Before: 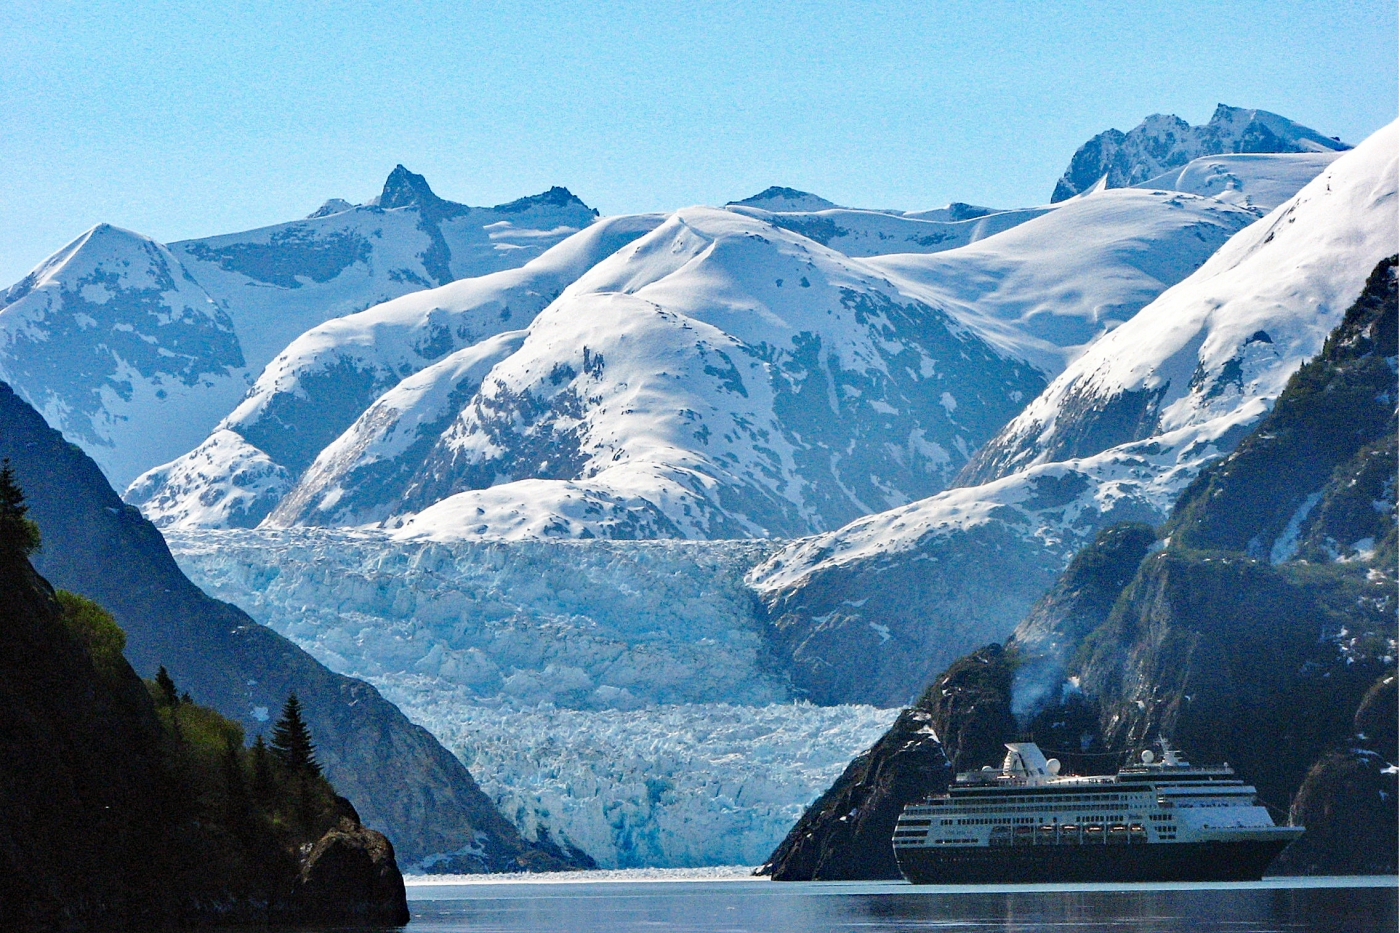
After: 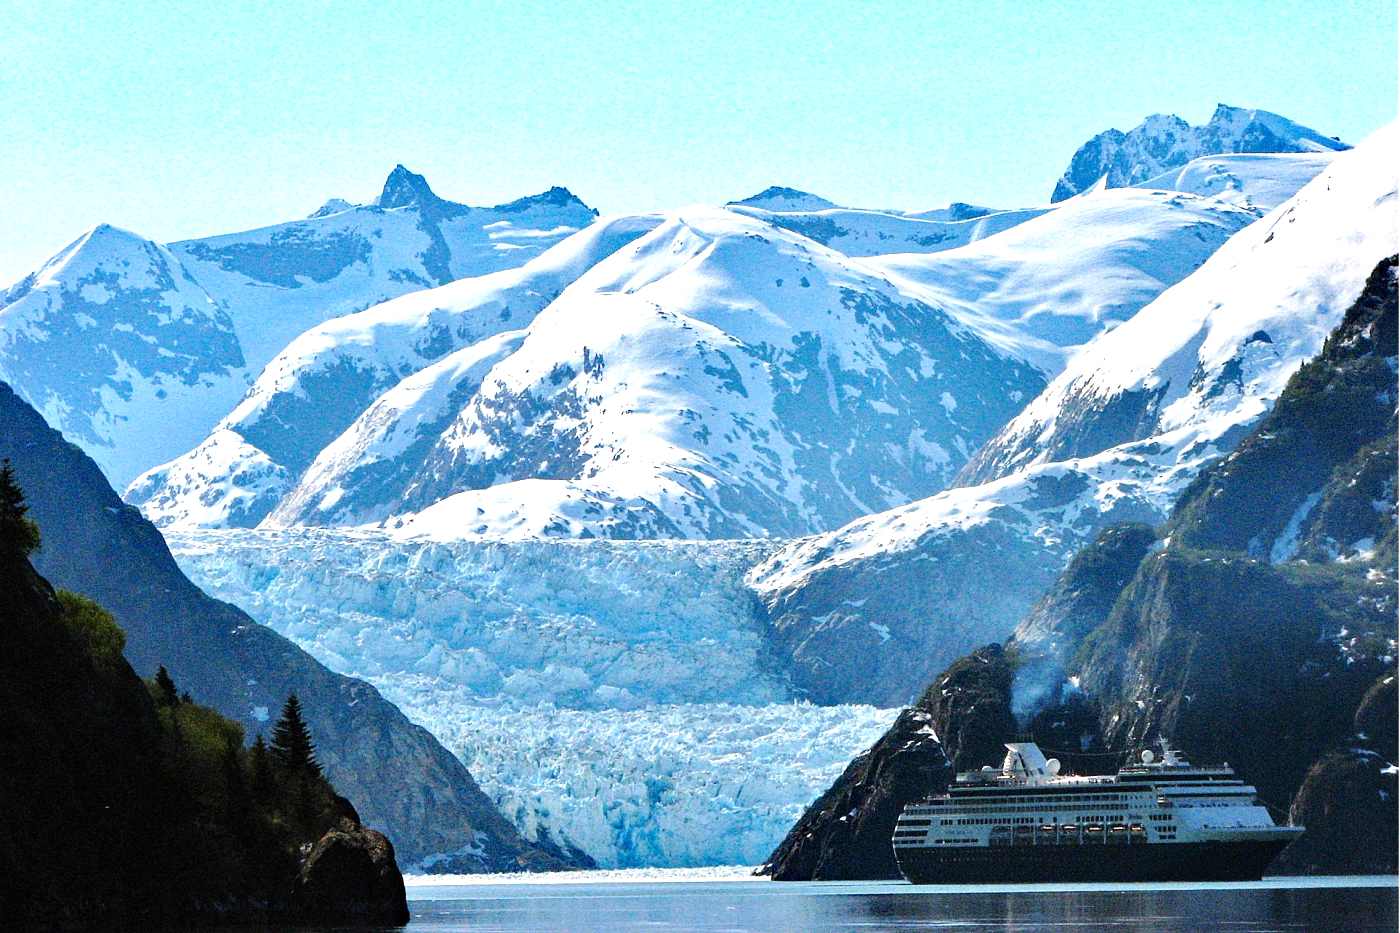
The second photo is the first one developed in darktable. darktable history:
tone equalizer: -8 EV -0.761 EV, -7 EV -0.724 EV, -6 EV -0.569 EV, -5 EV -0.382 EV, -3 EV 0.37 EV, -2 EV 0.6 EV, -1 EV 0.695 EV, +0 EV 0.755 EV, mask exposure compensation -0.508 EV
